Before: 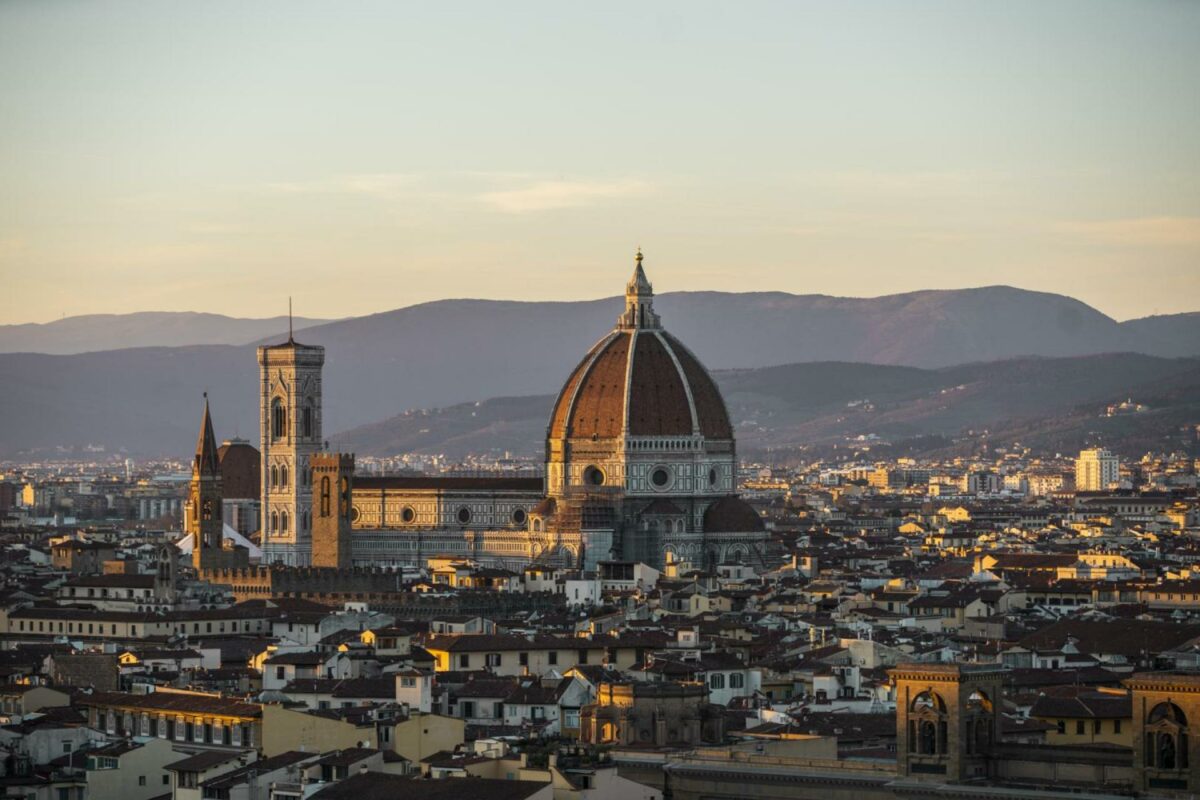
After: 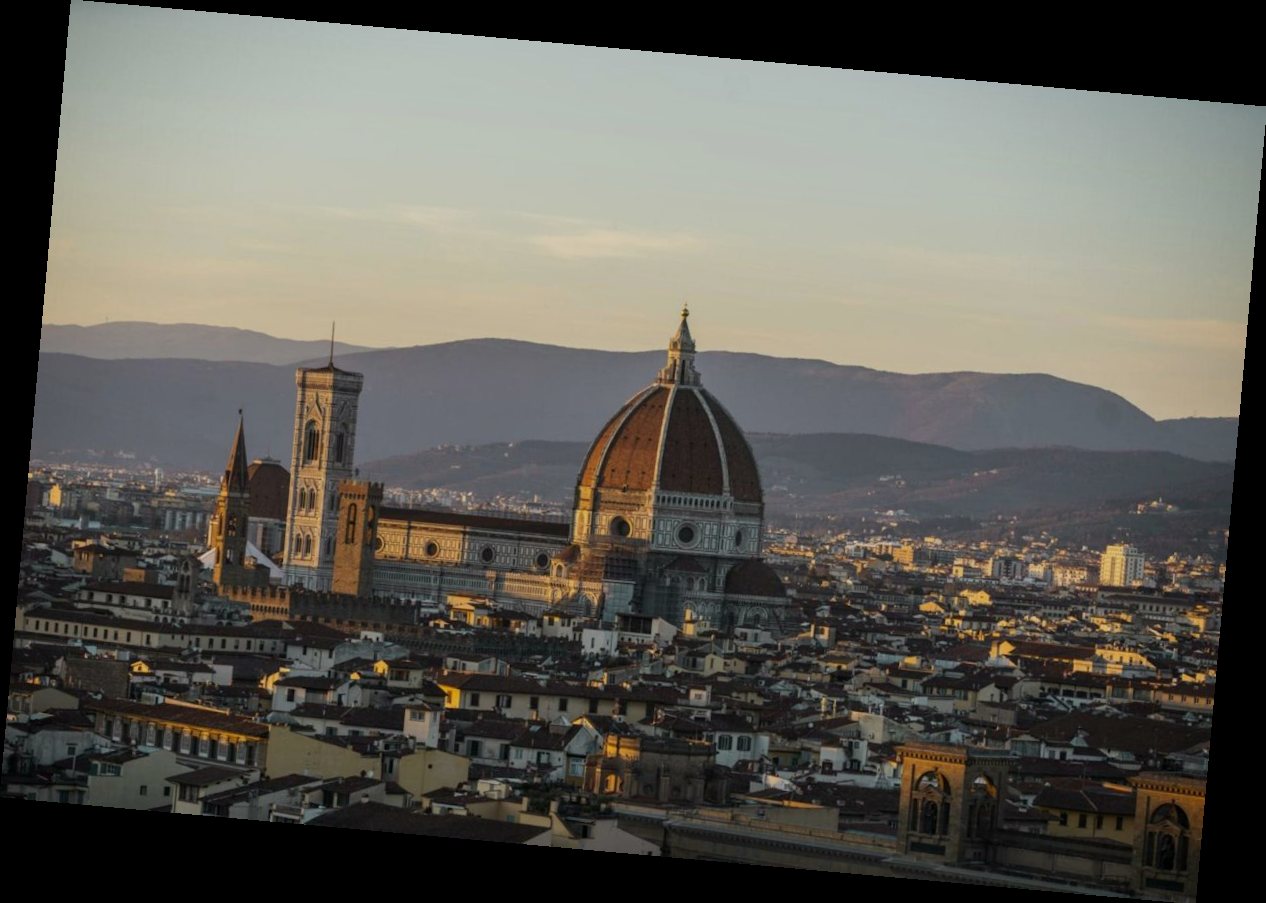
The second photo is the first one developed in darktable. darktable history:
rotate and perspective: rotation 5.12°, automatic cropping off
exposure: exposure -0.462 EV, compensate highlight preservation false
tone equalizer: on, module defaults
